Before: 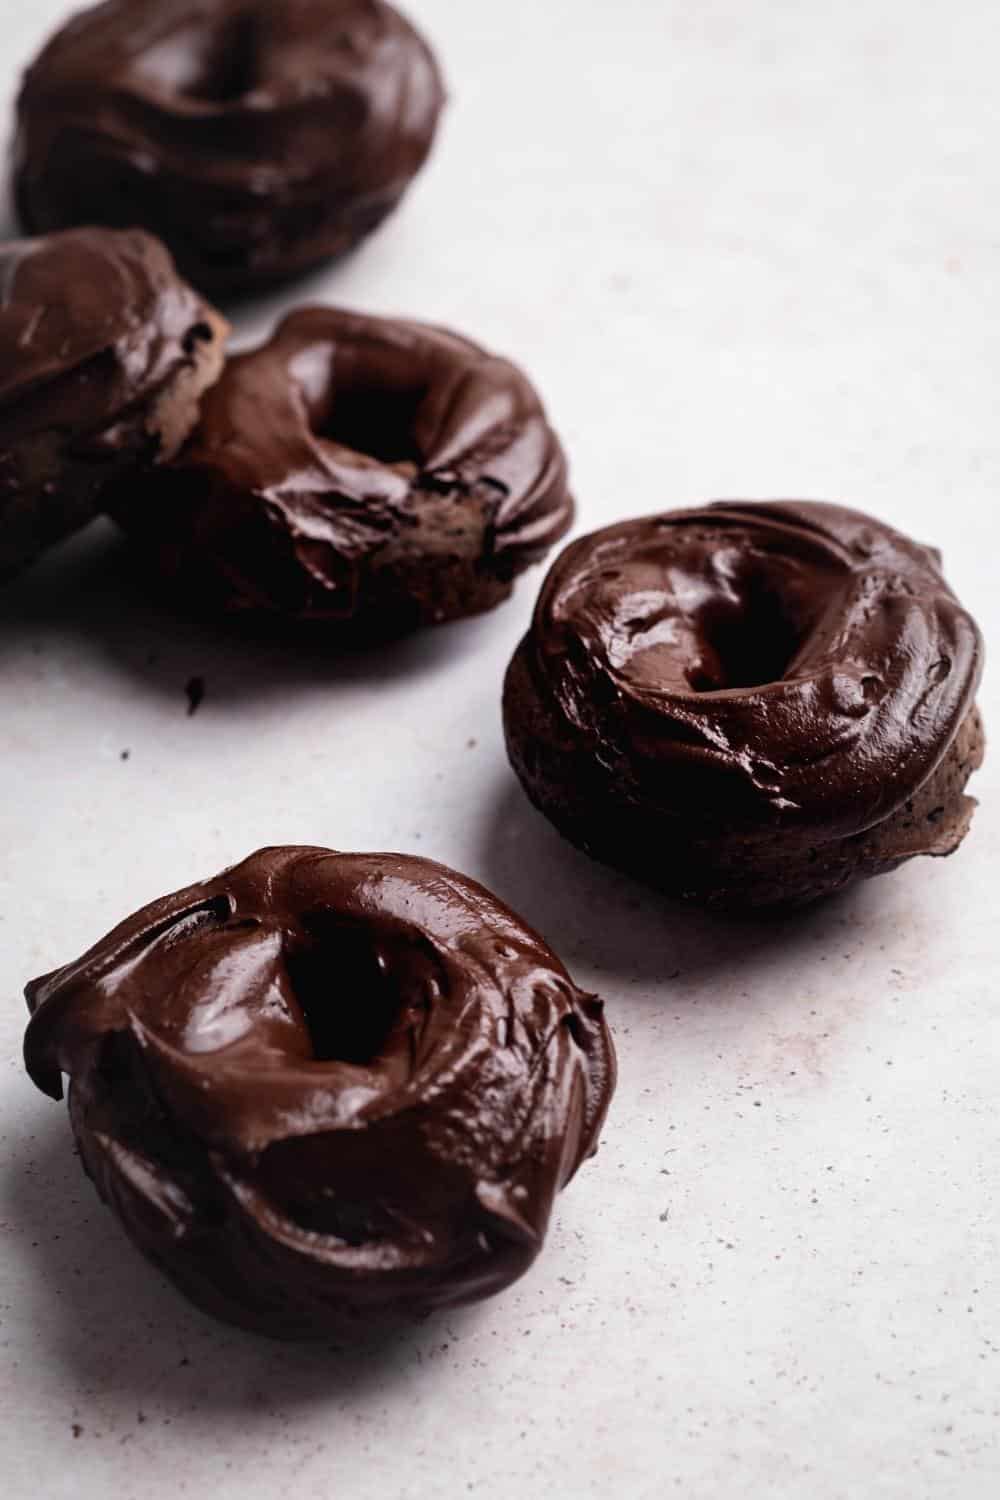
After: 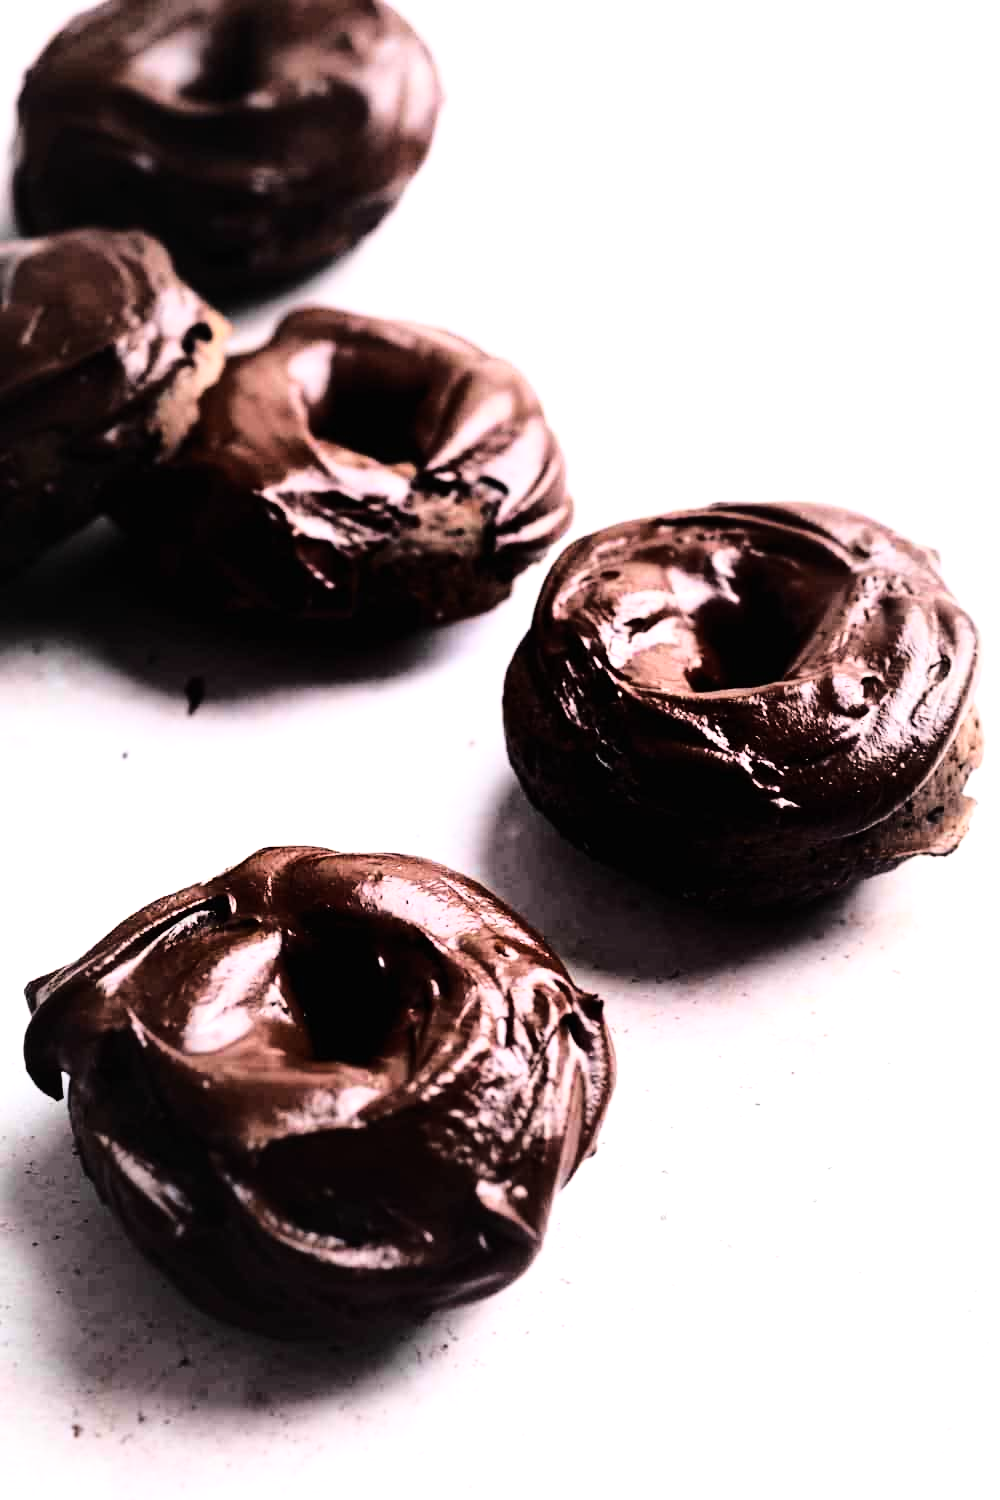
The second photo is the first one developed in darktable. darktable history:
tone equalizer: -8 EV -1.1 EV, -7 EV -1 EV, -6 EV -0.879 EV, -5 EV -0.609 EV, -3 EV 0.595 EV, -2 EV 0.89 EV, -1 EV 0.988 EV, +0 EV 1.07 EV
base curve: curves: ch0 [(0, 0) (0.028, 0.03) (0.121, 0.232) (0.46, 0.748) (0.859, 0.968) (1, 1)]
